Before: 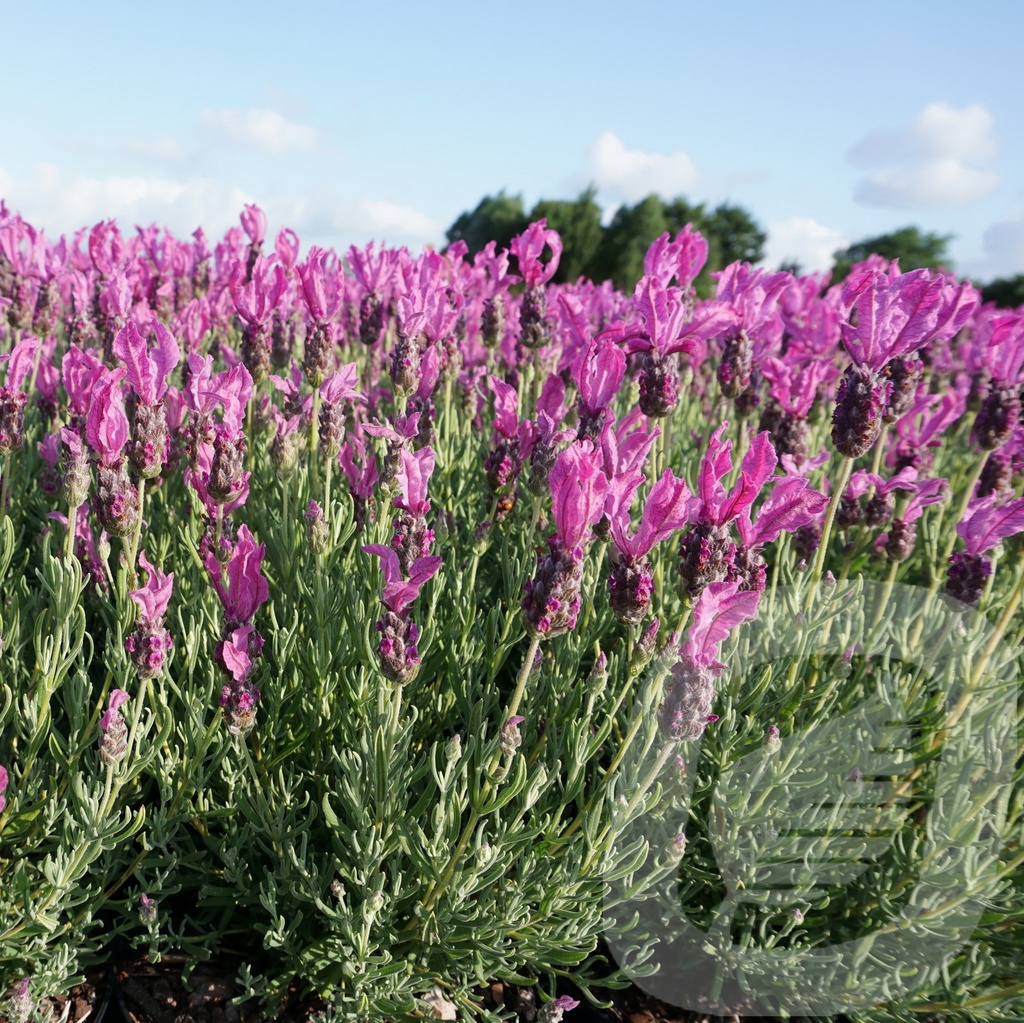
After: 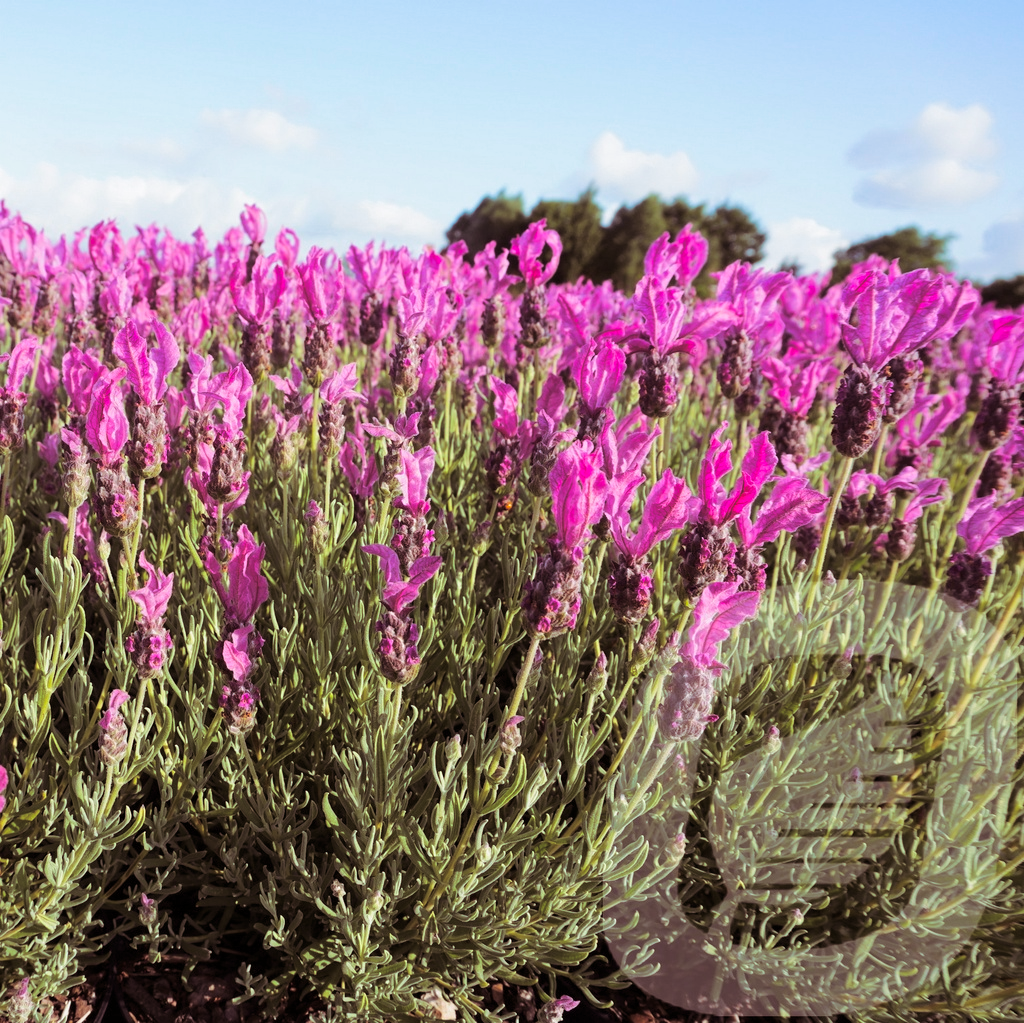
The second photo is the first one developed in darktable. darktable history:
split-toning: shadows › saturation 0.41, highlights › saturation 0, compress 33.55%
color balance rgb: perceptual saturation grading › global saturation 25%, perceptual brilliance grading › mid-tones 10%, perceptual brilliance grading › shadows 15%, global vibrance 20%
